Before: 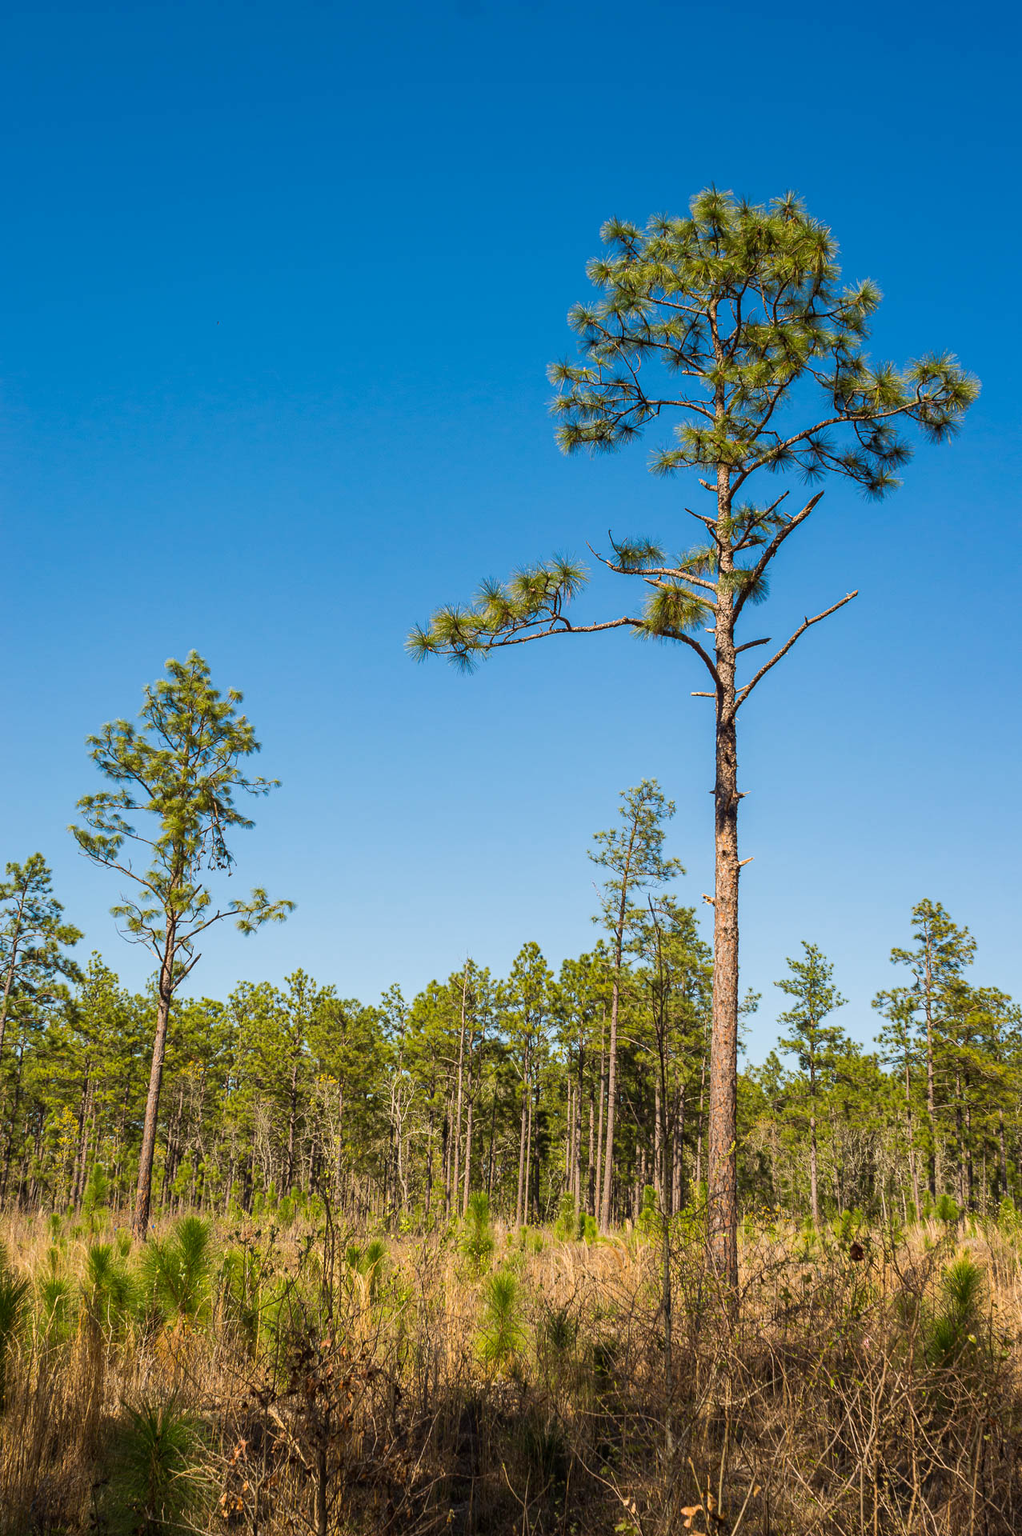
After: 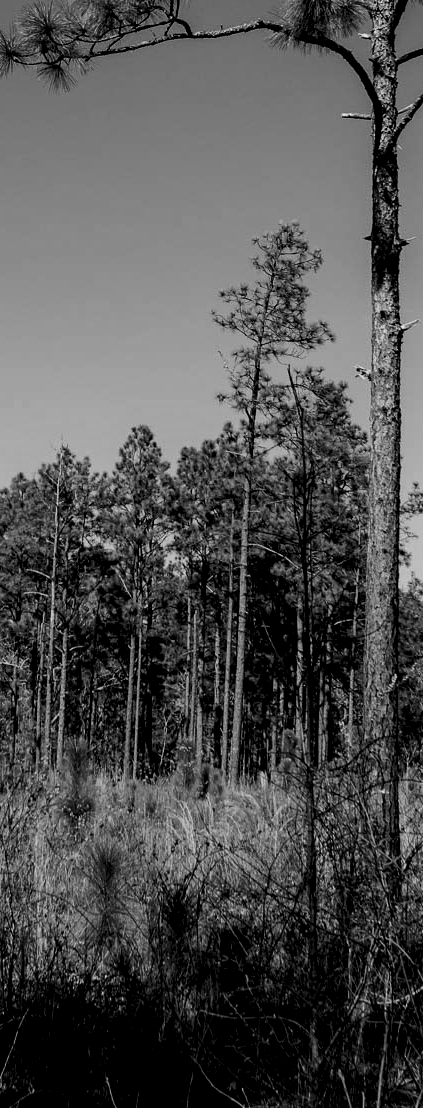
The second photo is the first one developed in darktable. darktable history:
monochrome: a 14.95, b -89.96
exposure: black level correction 0.047, exposure 0.013 EV, compensate highlight preservation false
crop: left 40.878%, top 39.176%, right 25.993%, bottom 3.081%
levels: mode automatic, black 8.58%, gray 59.42%, levels [0, 0.445, 1]
